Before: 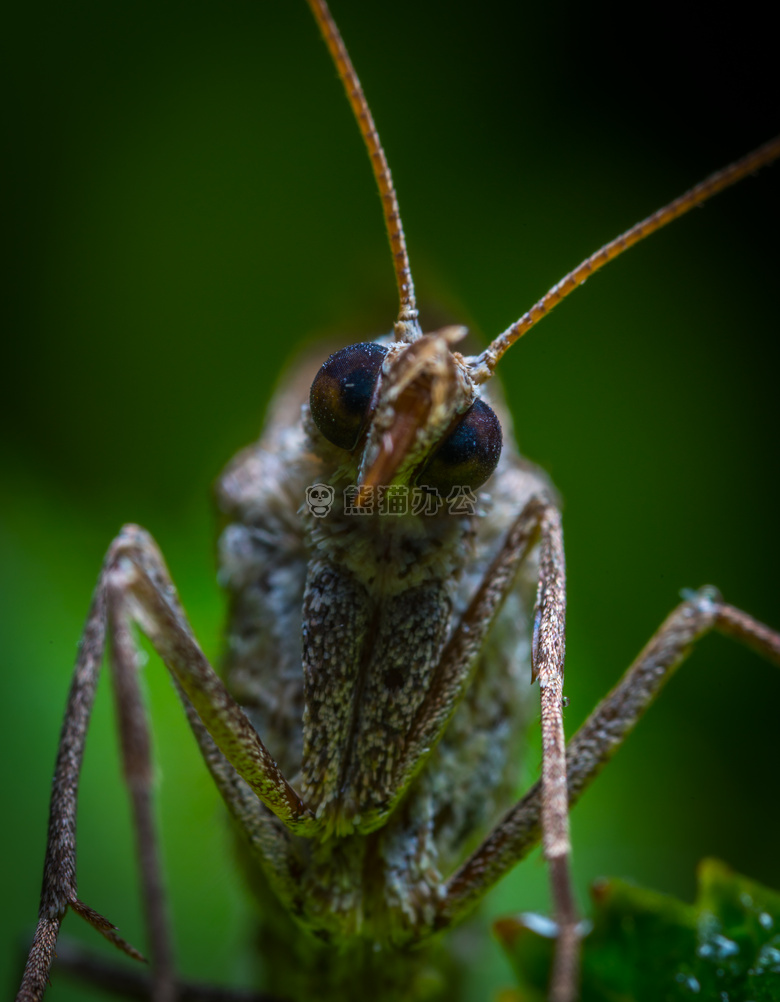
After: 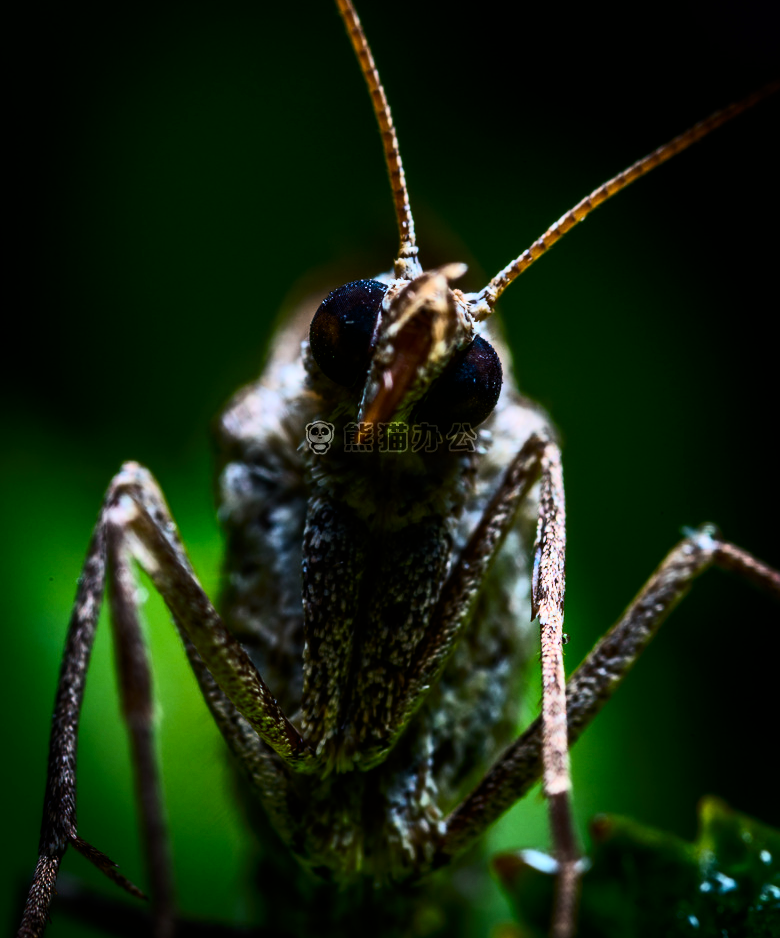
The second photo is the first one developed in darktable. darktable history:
contrast brightness saturation: contrast 0.4, brightness 0.114, saturation 0.211
crop and rotate: top 6.337%
filmic rgb: black relative exposure -16 EV, white relative exposure 6.26 EV, hardness 5.11, contrast 1.347, color science v6 (2022)
